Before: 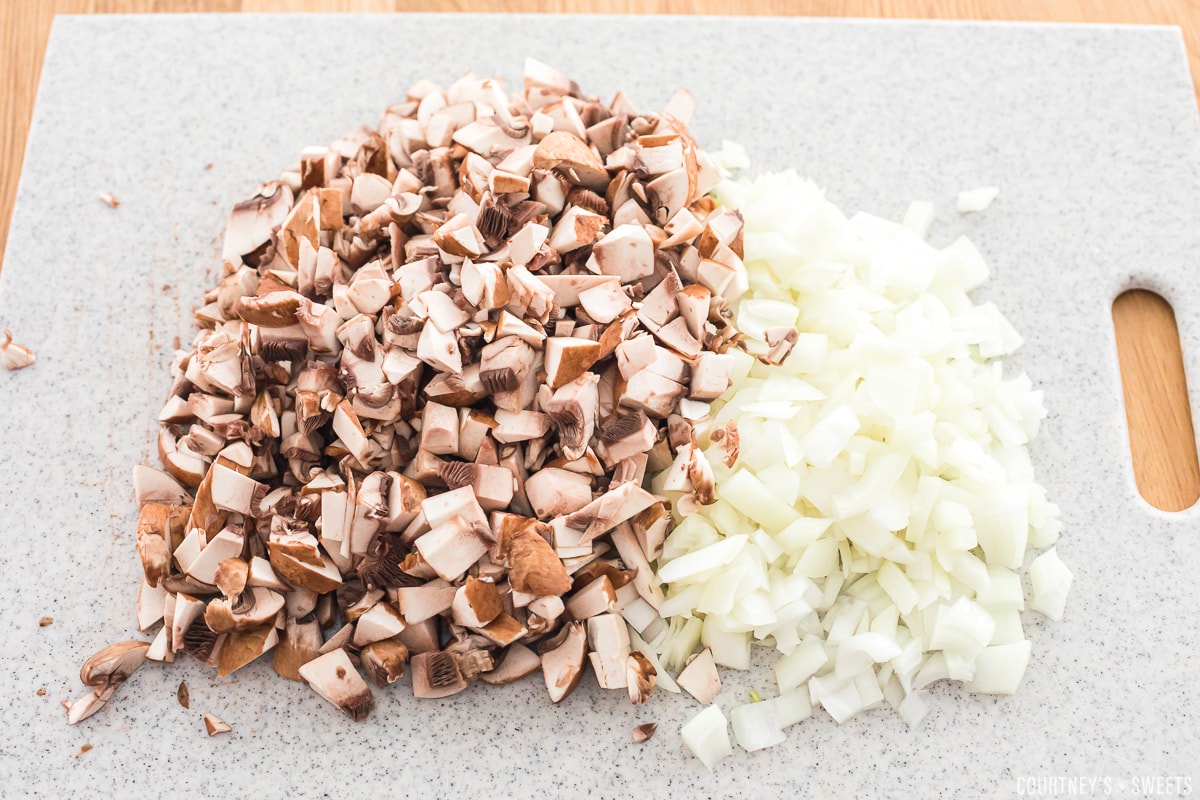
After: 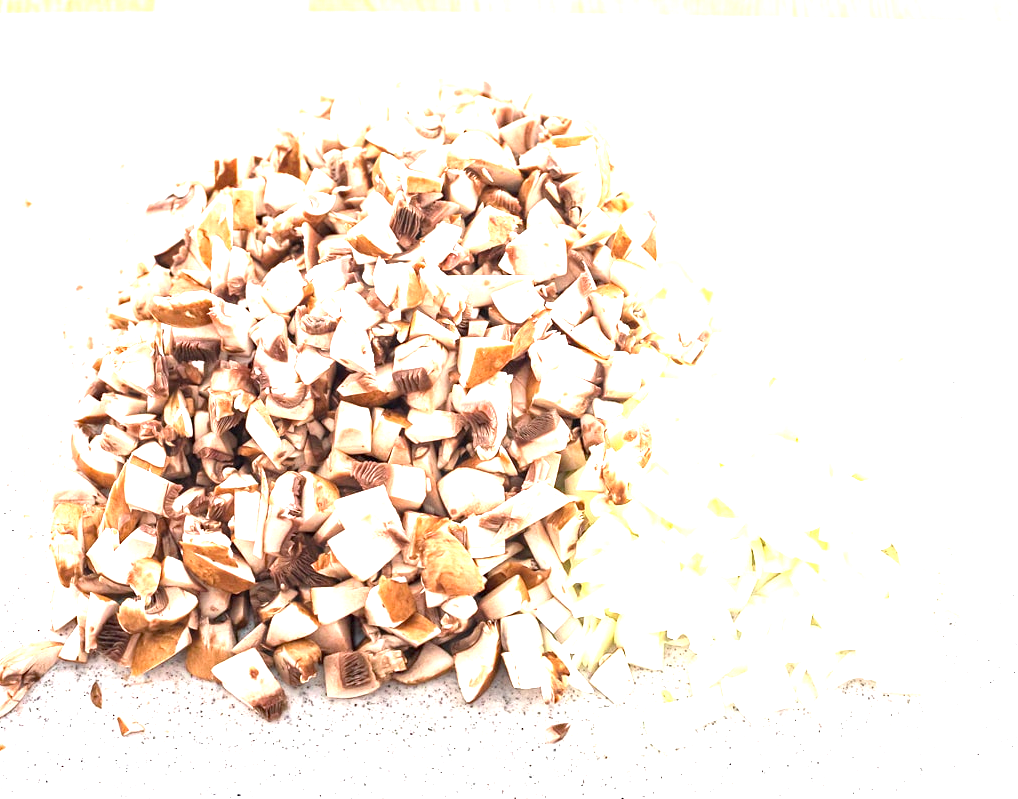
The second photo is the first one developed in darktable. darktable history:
exposure: black level correction 0, exposure 1.473 EV, compensate exposure bias true, compensate highlight preservation false
crop: left 7.32%, right 7.816%
haze removal: compatibility mode true, adaptive false
